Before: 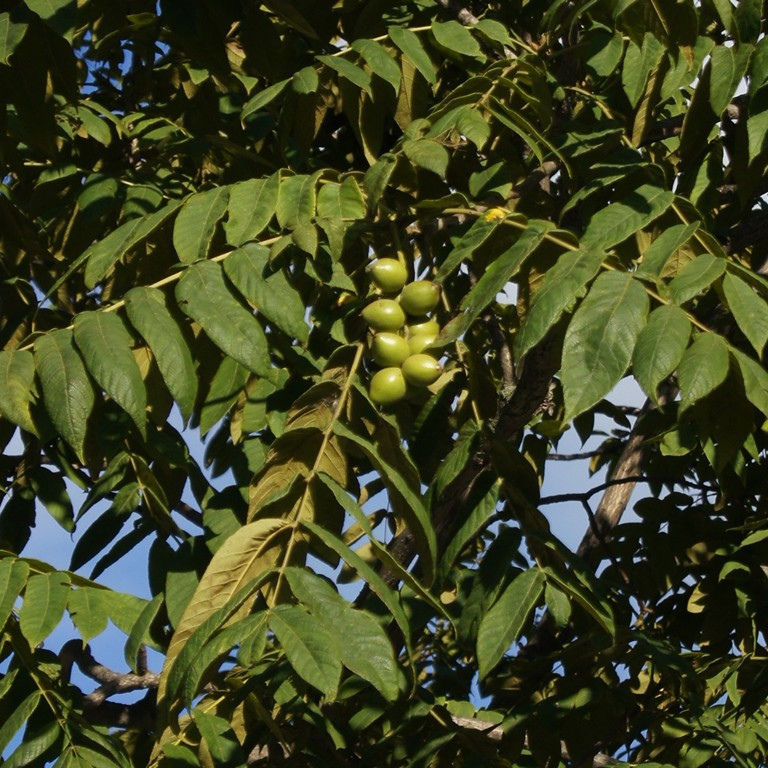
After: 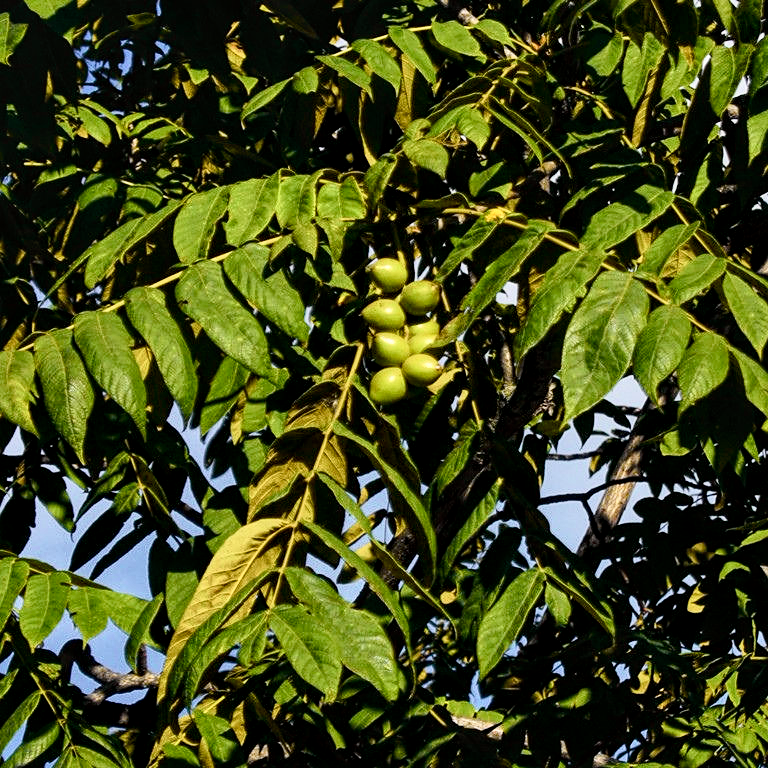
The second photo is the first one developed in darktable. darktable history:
local contrast: highlights 102%, shadows 102%, detail 201%, midtone range 0.2
filmic rgb: black relative exposure -15.01 EV, white relative exposure 3 EV, threshold 2.99 EV, target black luminance 0%, hardness 9.32, latitude 98.66%, contrast 0.914, shadows ↔ highlights balance 0.501%, enable highlight reconstruction true
tone curve: curves: ch0 [(0, 0.023) (0.132, 0.075) (0.256, 0.2) (0.463, 0.494) (0.699, 0.816) (0.813, 0.898) (1, 0.943)]; ch1 [(0, 0) (0.32, 0.306) (0.441, 0.41) (0.476, 0.466) (0.498, 0.5) (0.518, 0.519) (0.546, 0.571) (0.604, 0.651) (0.733, 0.817) (1, 1)]; ch2 [(0, 0) (0.312, 0.313) (0.431, 0.425) (0.483, 0.477) (0.503, 0.503) (0.526, 0.507) (0.564, 0.575) (0.614, 0.695) (0.713, 0.767) (0.985, 0.966)], color space Lab, independent channels, preserve colors none
sharpen: amount 0.201
shadows and highlights: shadows 33.62, highlights -46.42, compress 49.77%, soften with gaussian
